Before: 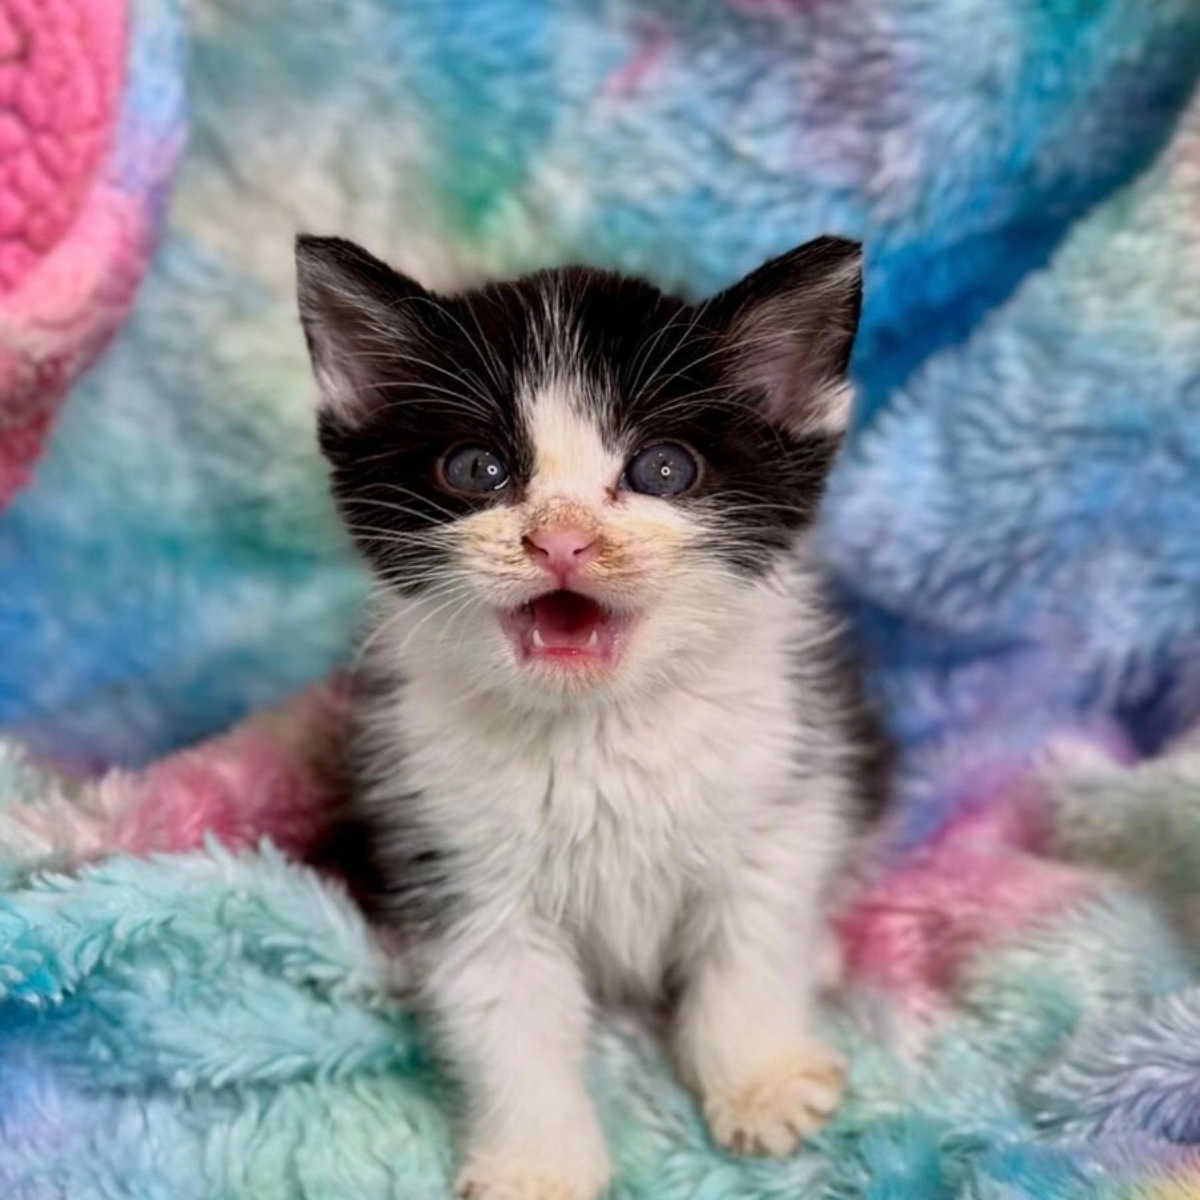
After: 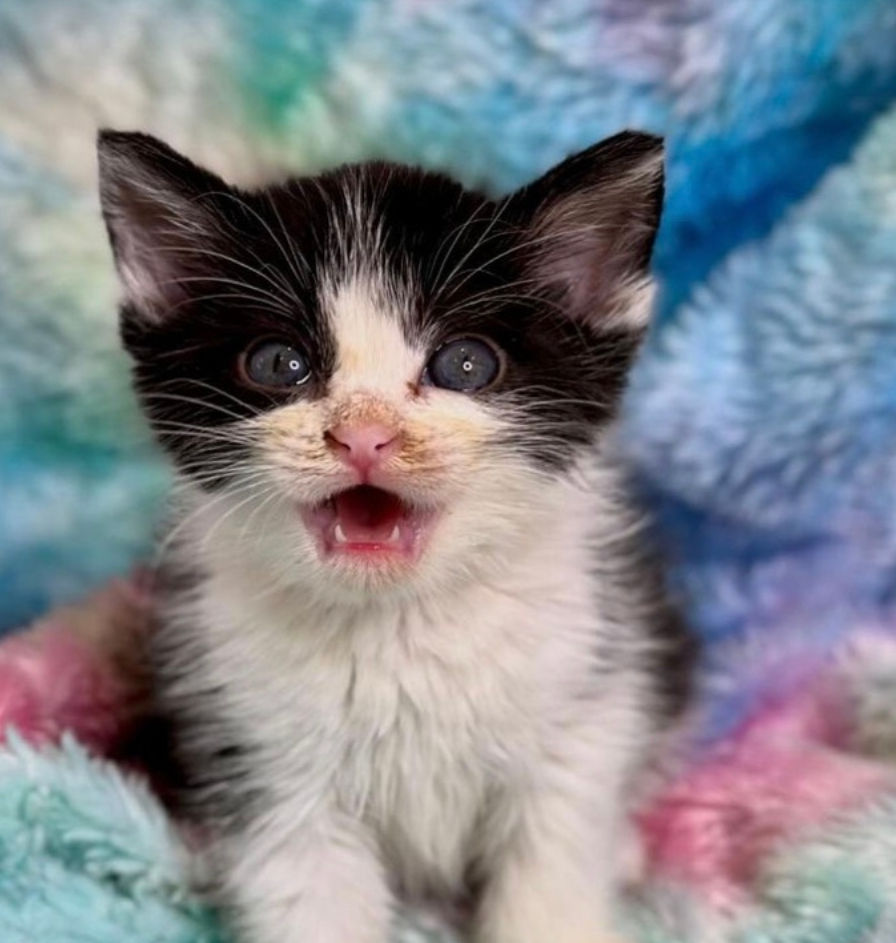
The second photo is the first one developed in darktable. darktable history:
crop: left 16.547%, top 8.787%, right 8.724%, bottom 12.571%
